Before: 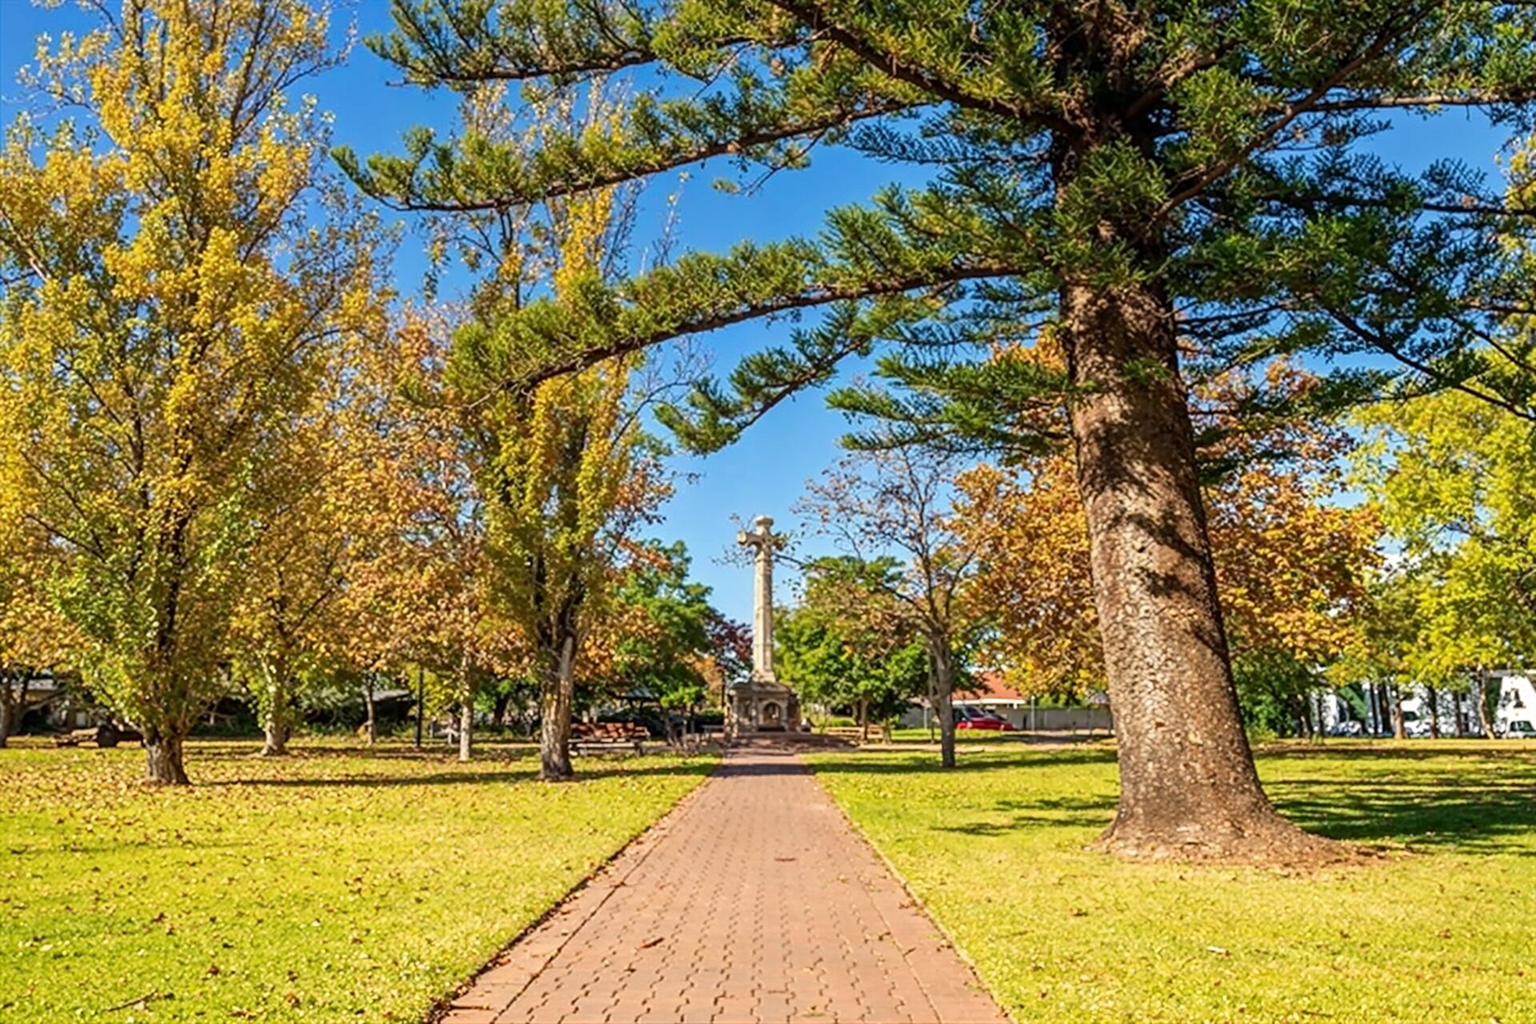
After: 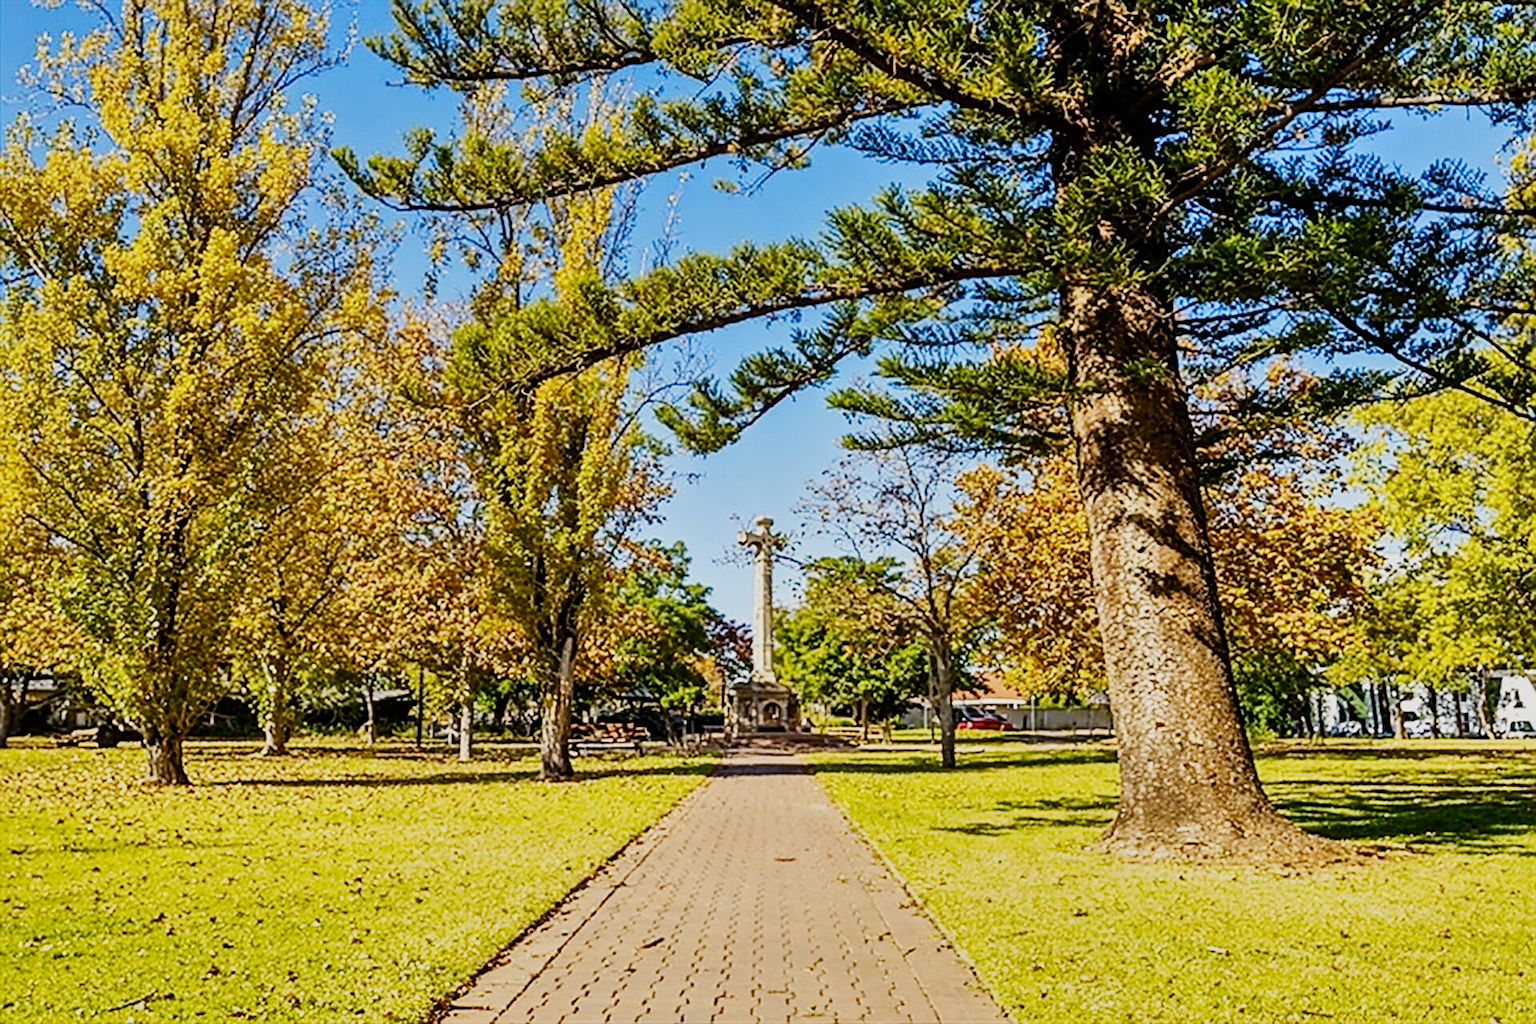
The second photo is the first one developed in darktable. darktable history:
shadows and highlights: shadows color adjustment 97.66%, soften with gaussian
color contrast: green-magenta contrast 0.85, blue-yellow contrast 1.25, unbound 0
sigmoid: skew -0.2, preserve hue 0%, red attenuation 0.1, red rotation 0.035, green attenuation 0.1, green rotation -0.017, blue attenuation 0.15, blue rotation -0.052, base primaries Rec2020
sharpen: on, module defaults
exposure: exposure 0.3 EV, compensate highlight preservation false
